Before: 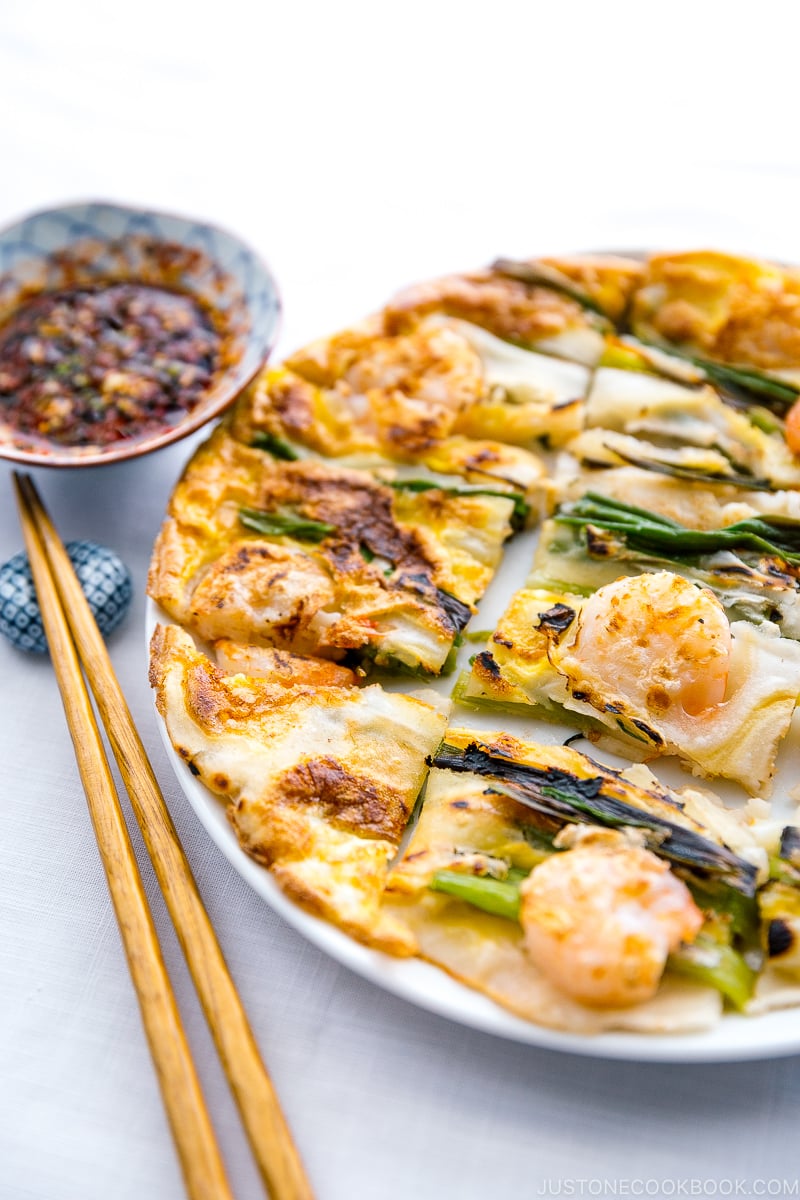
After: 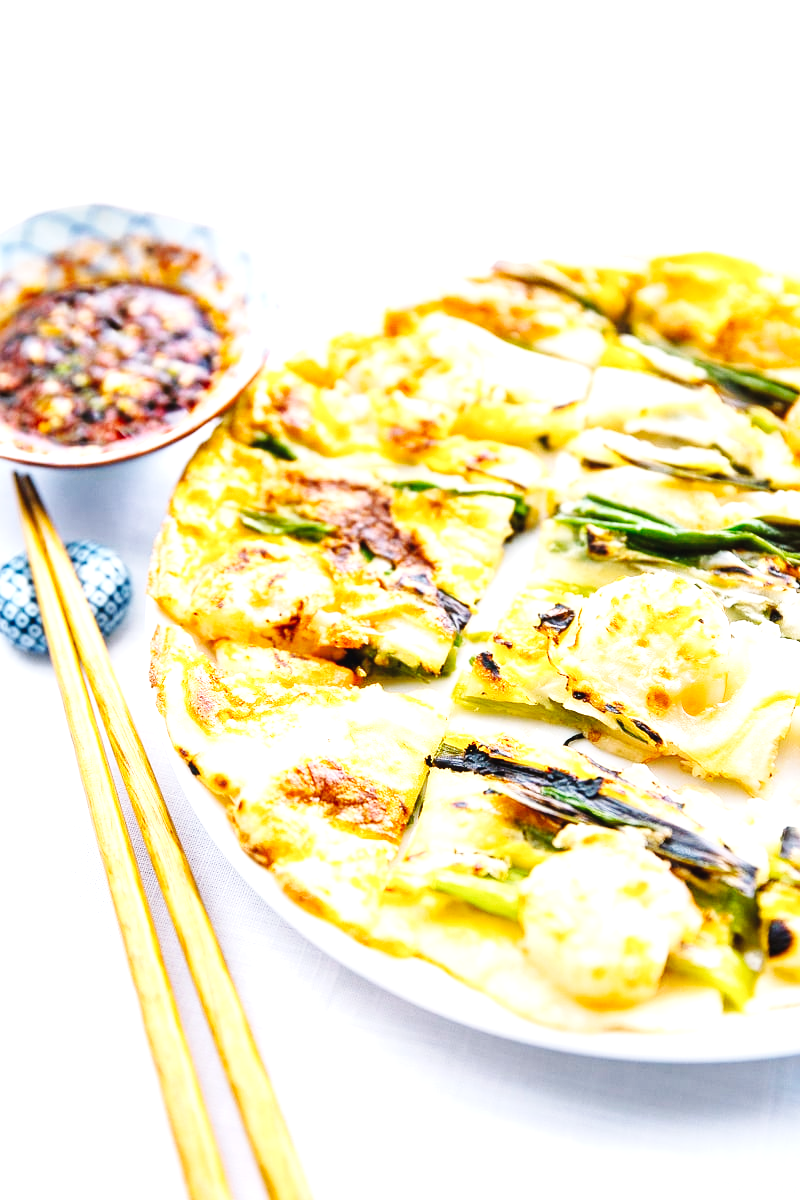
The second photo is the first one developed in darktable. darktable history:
exposure: black level correction -0.002, exposure 1.108 EV, compensate highlight preservation false
base curve: curves: ch0 [(0, 0) (0.032, 0.025) (0.121, 0.166) (0.206, 0.329) (0.605, 0.79) (1, 1)], preserve colors none
